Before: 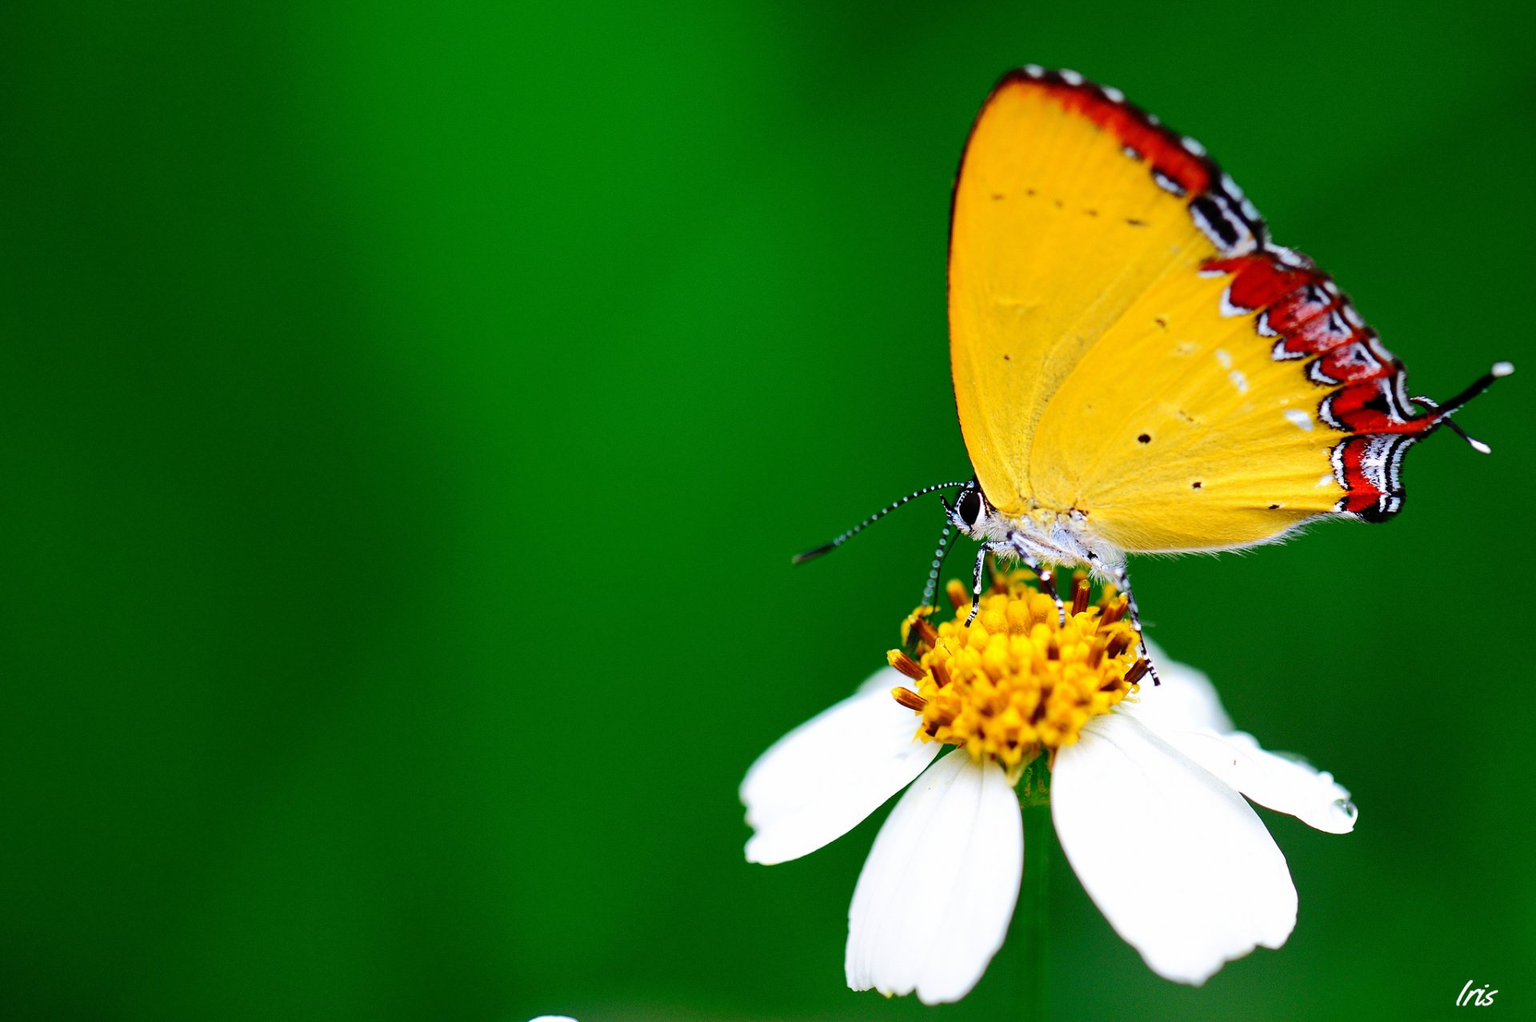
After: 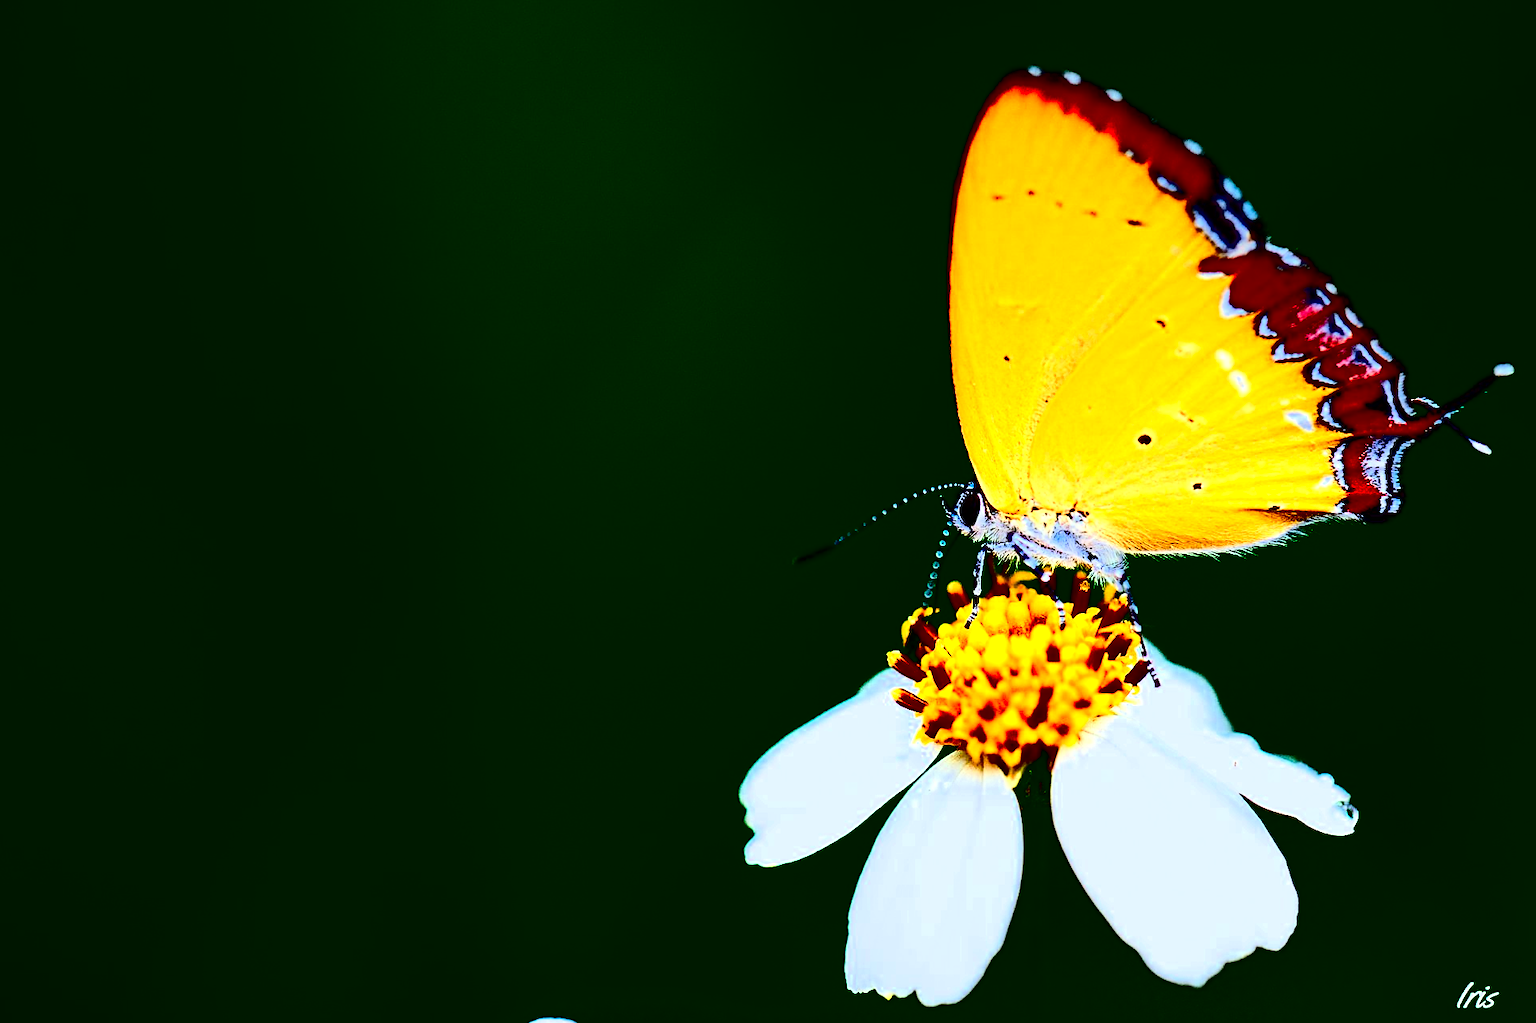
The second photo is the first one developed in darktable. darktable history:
sharpen: on, module defaults
color correction: highlights a* -4.03, highlights b* -10.6
crop: left 0.106%
color zones: curves: ch0 [(0, 0.473) (0.001, 0.473) (0.226, 0.548) (0.4, 0.589) (0.525, 0.54) (0.728, 0.403) (0.999, 0.473) (1, 0.473)]; ch1 [(0, 0.619) (0.001, 0.619) (0.234, 0.388) (0.4, 0.372) (0.528, 0.422) (0.732, 0.53) (0.999, 0.619) (1, 0.619)]; ch2 [(0, 0.547) (0.001, 0.547) (0.226, 0.45) (0.4, 0.525) (0.525, 0.585) (0.8, 0.511) (0.999, 0.547) (1, 0.547)]
contrast brightness saturation: contrast 0.77, brightness -0.987, saturation 0.991
